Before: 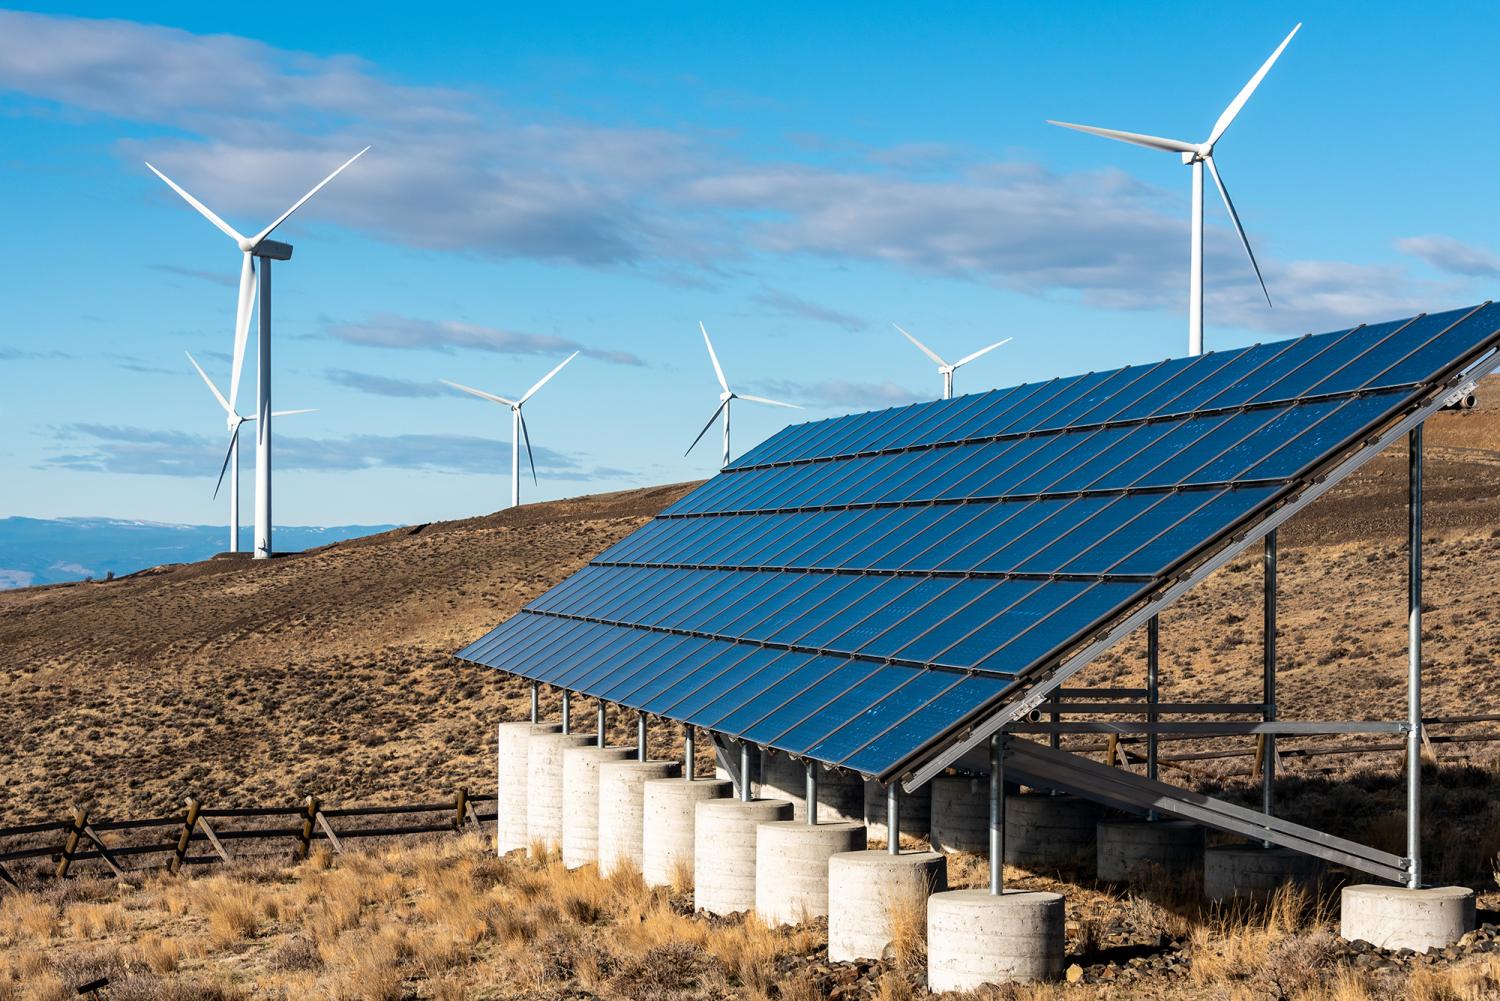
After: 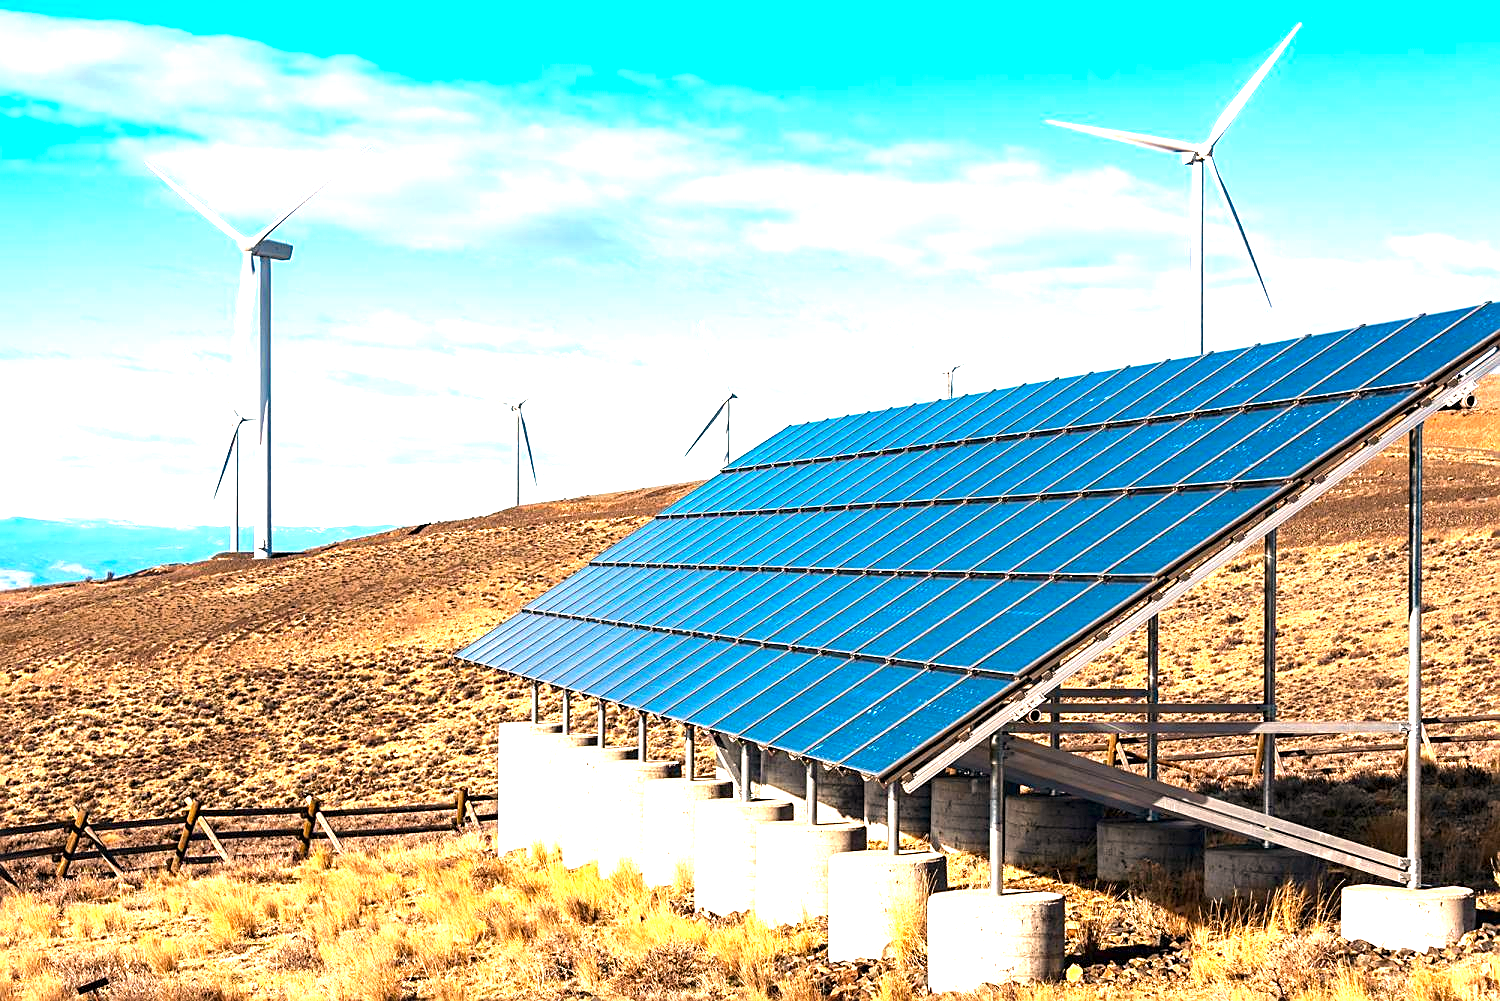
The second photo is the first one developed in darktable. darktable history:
sharpen: on, module defaults
white balance: red 1.127, blue 0.943
exposure: black level correction 0, exposure 1.5 EV, compensate highlight preservation false
color balance rgb: linear chroma grading › global chroma 3.45%, perceptual saturation grading › global saturation 11.24%, perceptual brilliance grading › global brilliance 3.04%, global vibrance 2.8%
